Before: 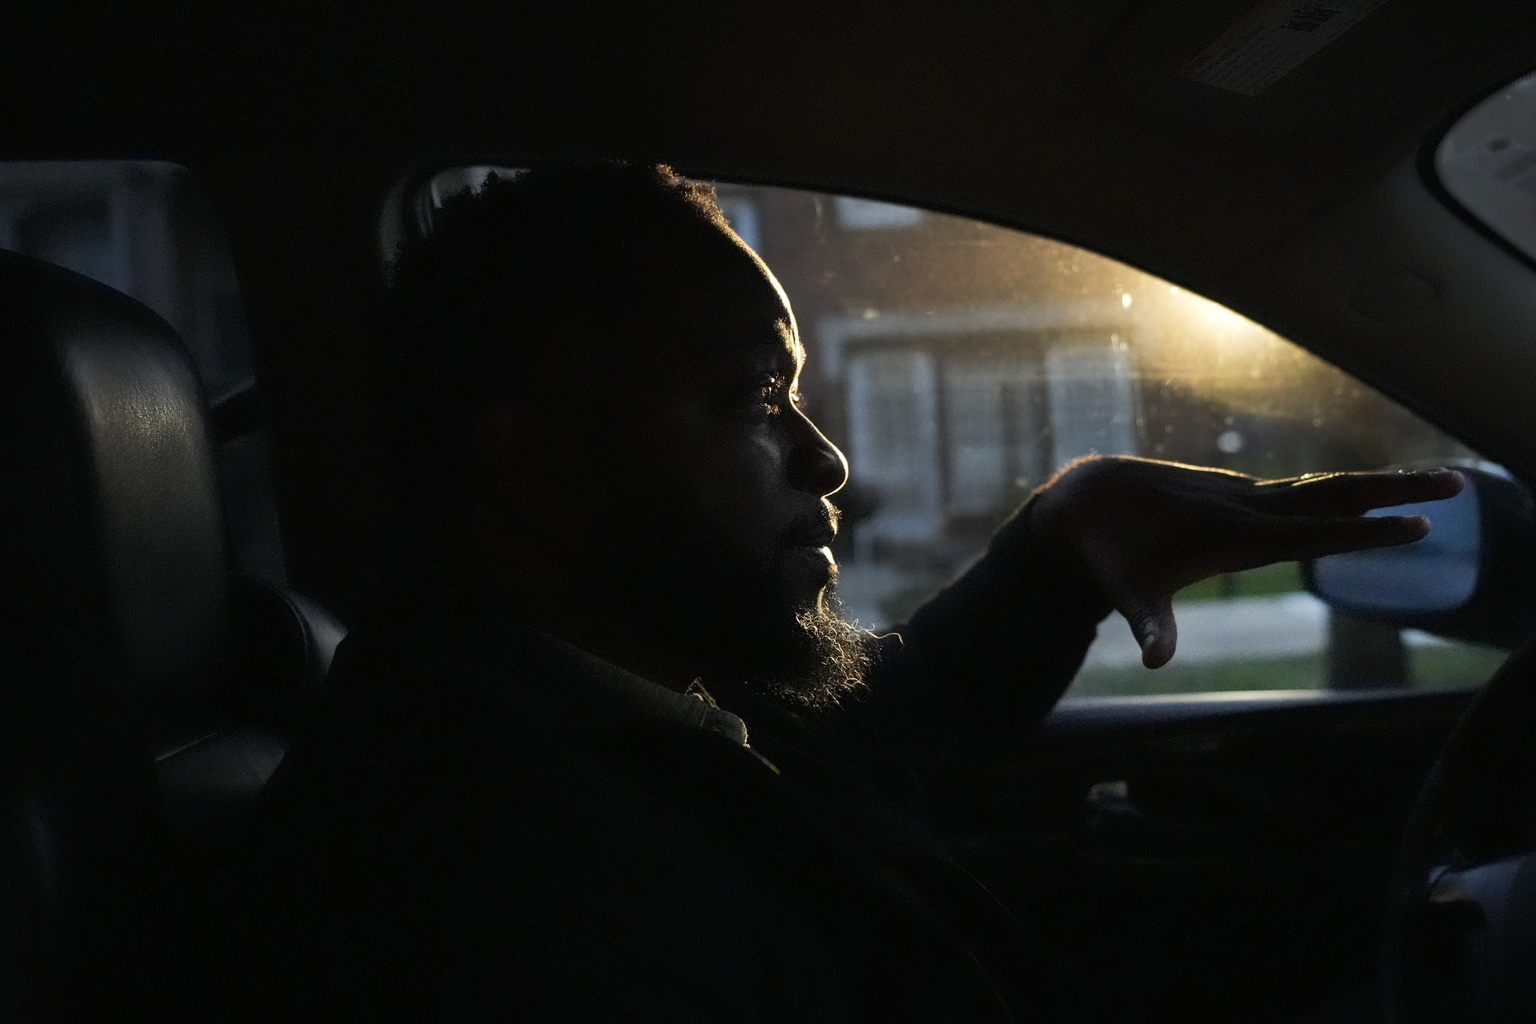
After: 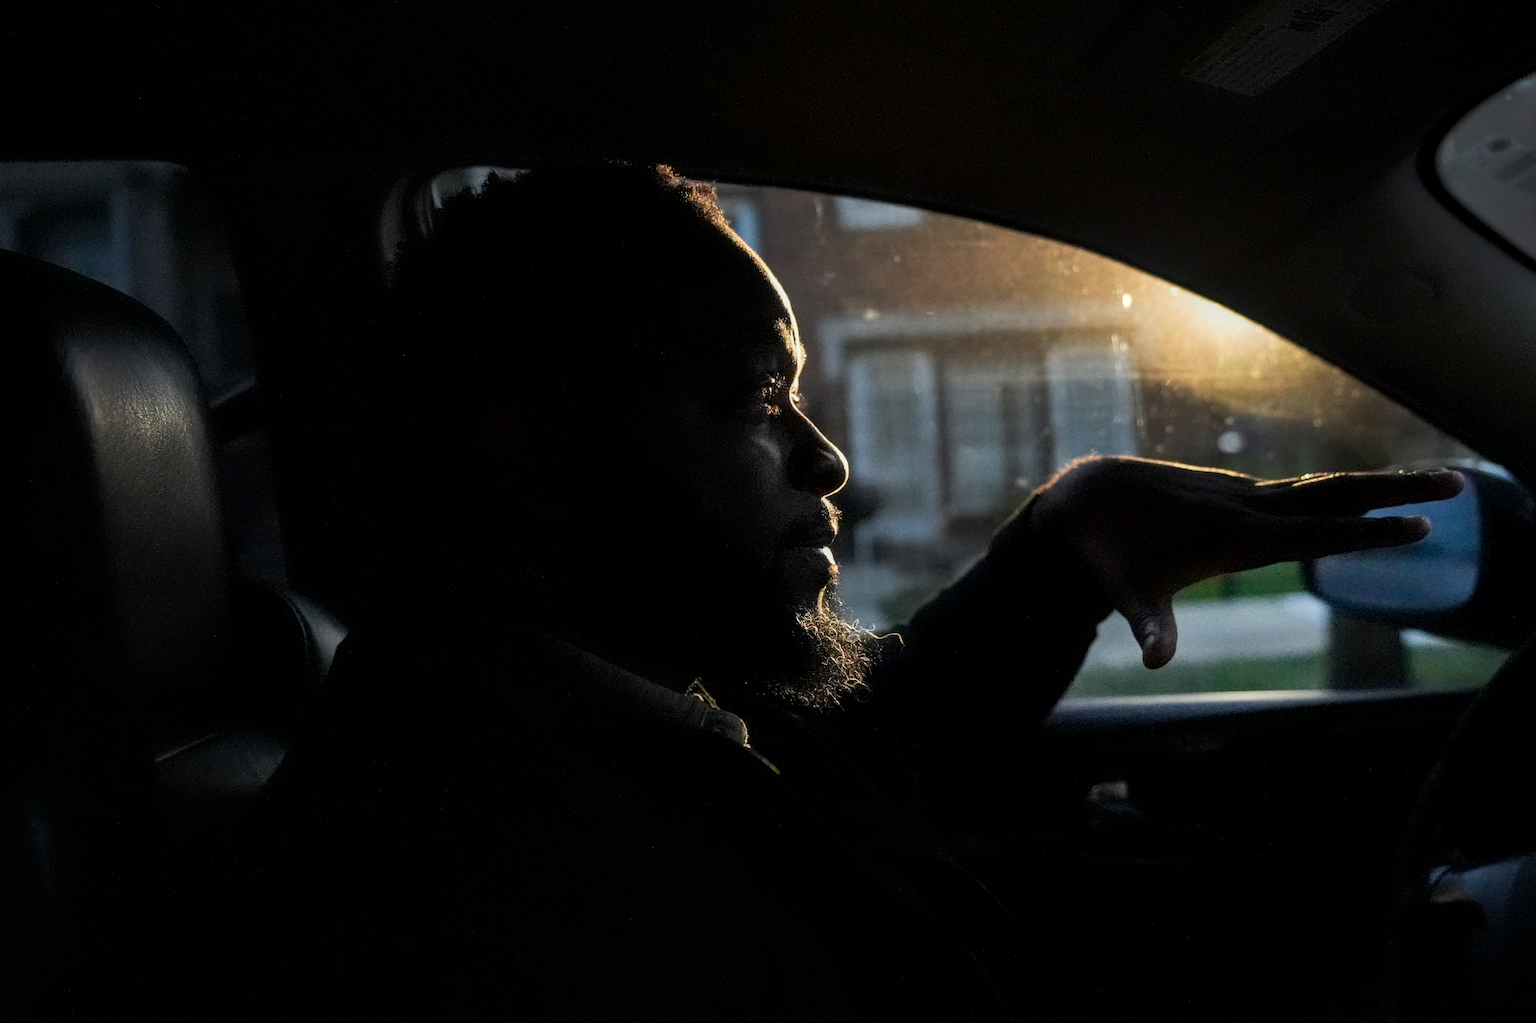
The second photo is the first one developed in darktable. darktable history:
exposure: exposure -0.061 EV, compensate highlight preservation false
local contrast: on, module defaults
